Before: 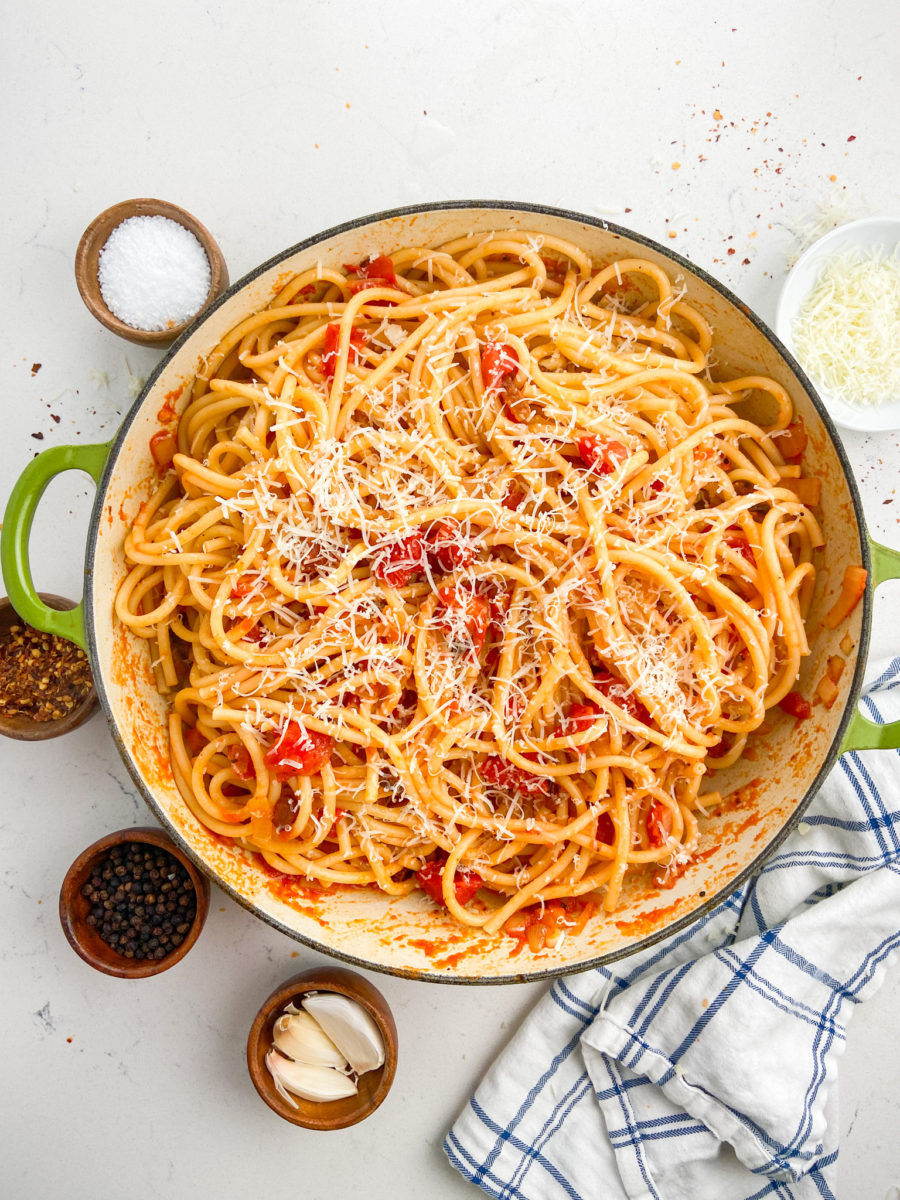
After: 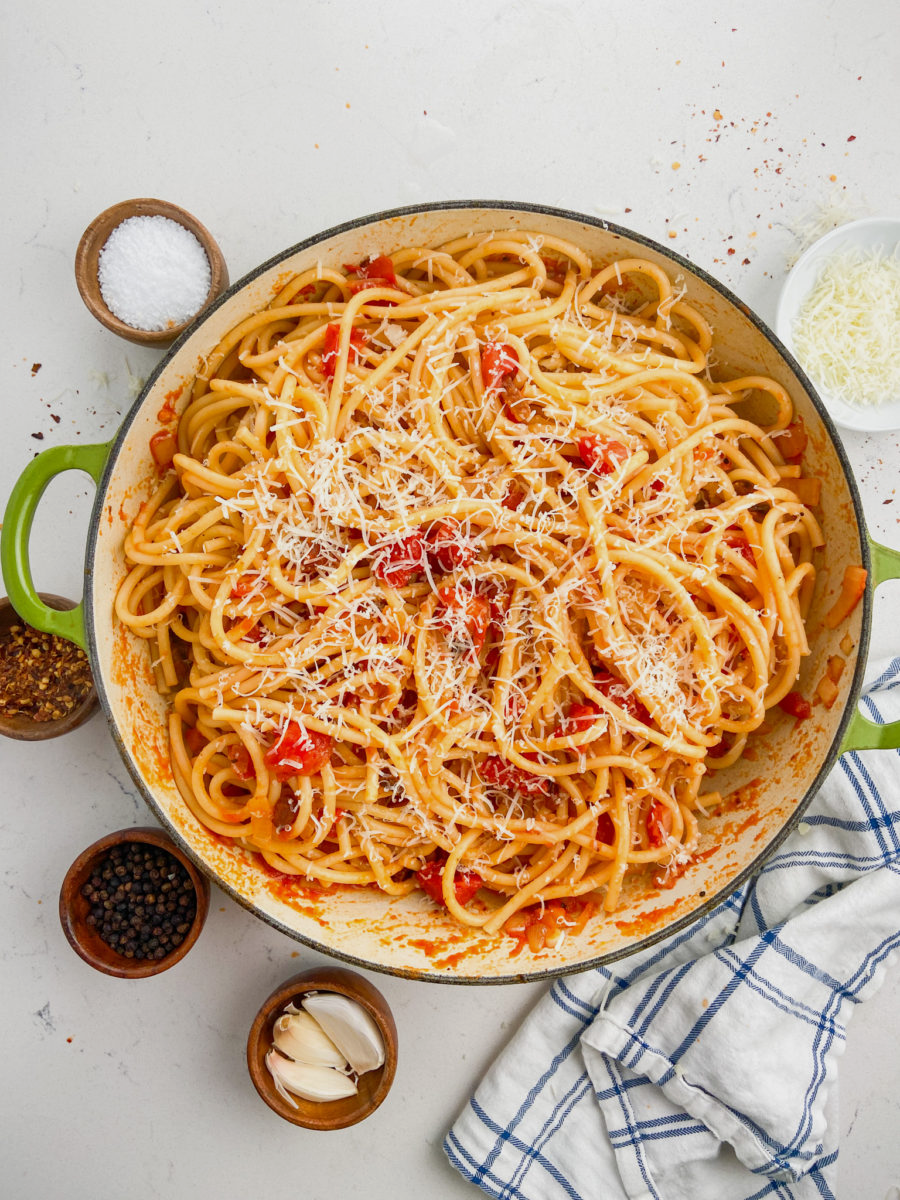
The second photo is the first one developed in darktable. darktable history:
exposure: exposure -0.25 EV, compensate exposure bias true, compensate highlight preservation false
